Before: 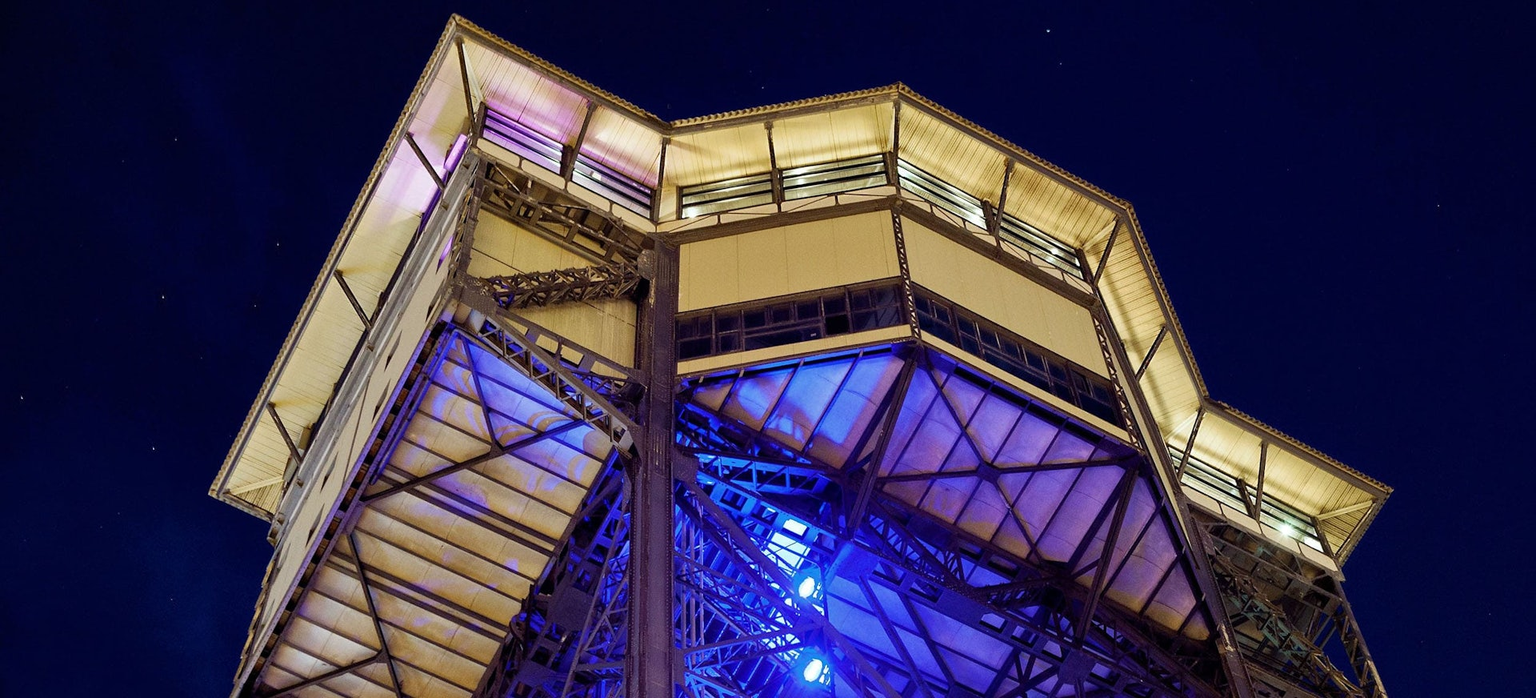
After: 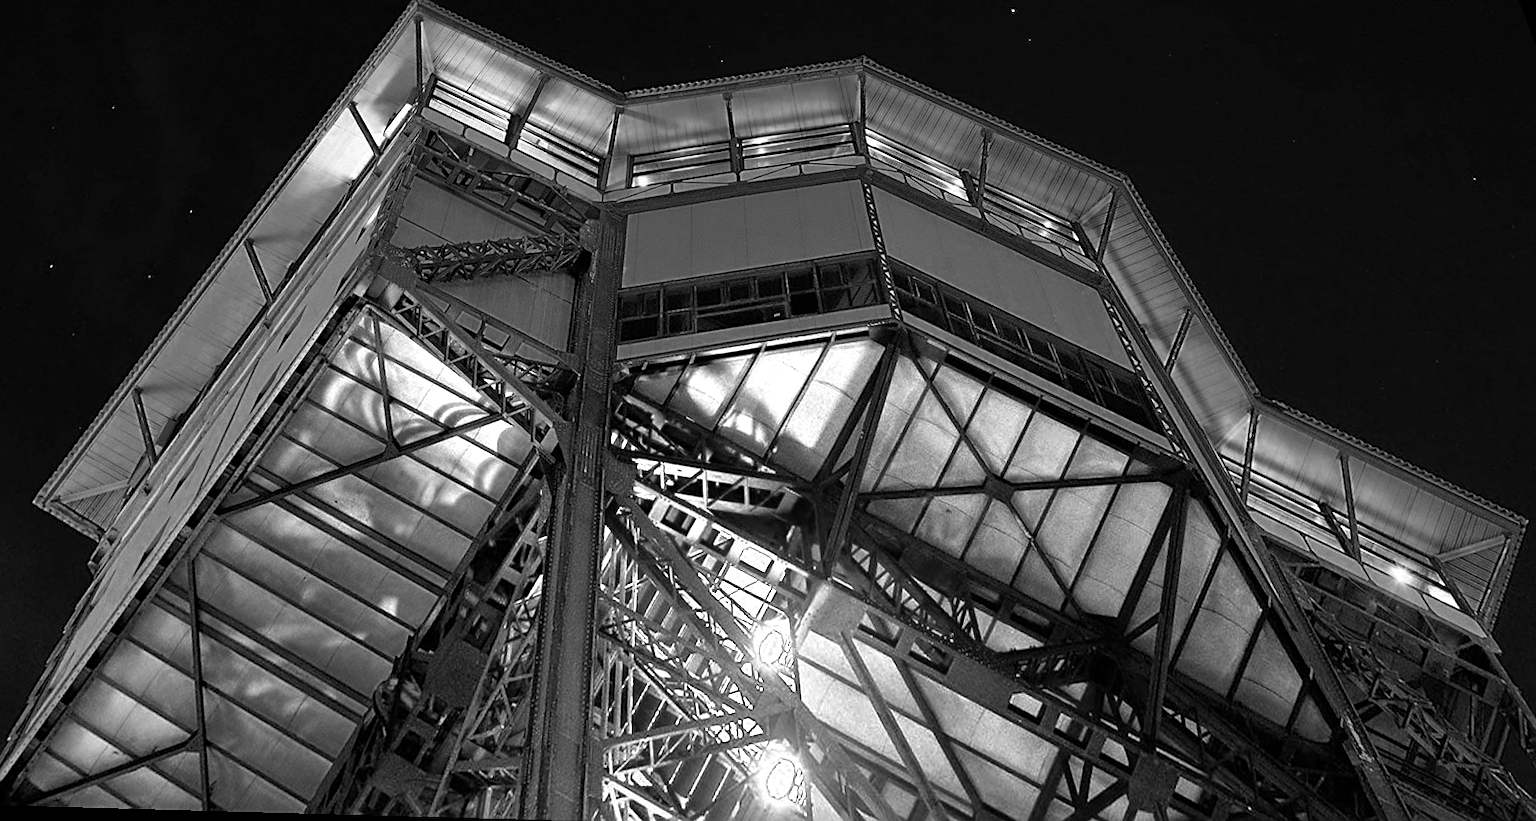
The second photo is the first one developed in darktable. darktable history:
color zones: curves: ch0 [(0.287, 0.048) (0.493, 0.484) (0.737, 0.816)]; ch1 [(0, 0) (0.143, 0) (0.286, 0) (0.429, 0) (0.571, 0) (0.714, 0) (0.857, 0)]
sharpen: on, module defaults
tone equalizer: on, module defaults
rotate and perspective: rotation 0.72°, lens shift (vertical) -0.352, lens shift (horizontal) -0.051, crop left 0.152, crop right 0.859, crop top 0.019, crop bottom 0.964
